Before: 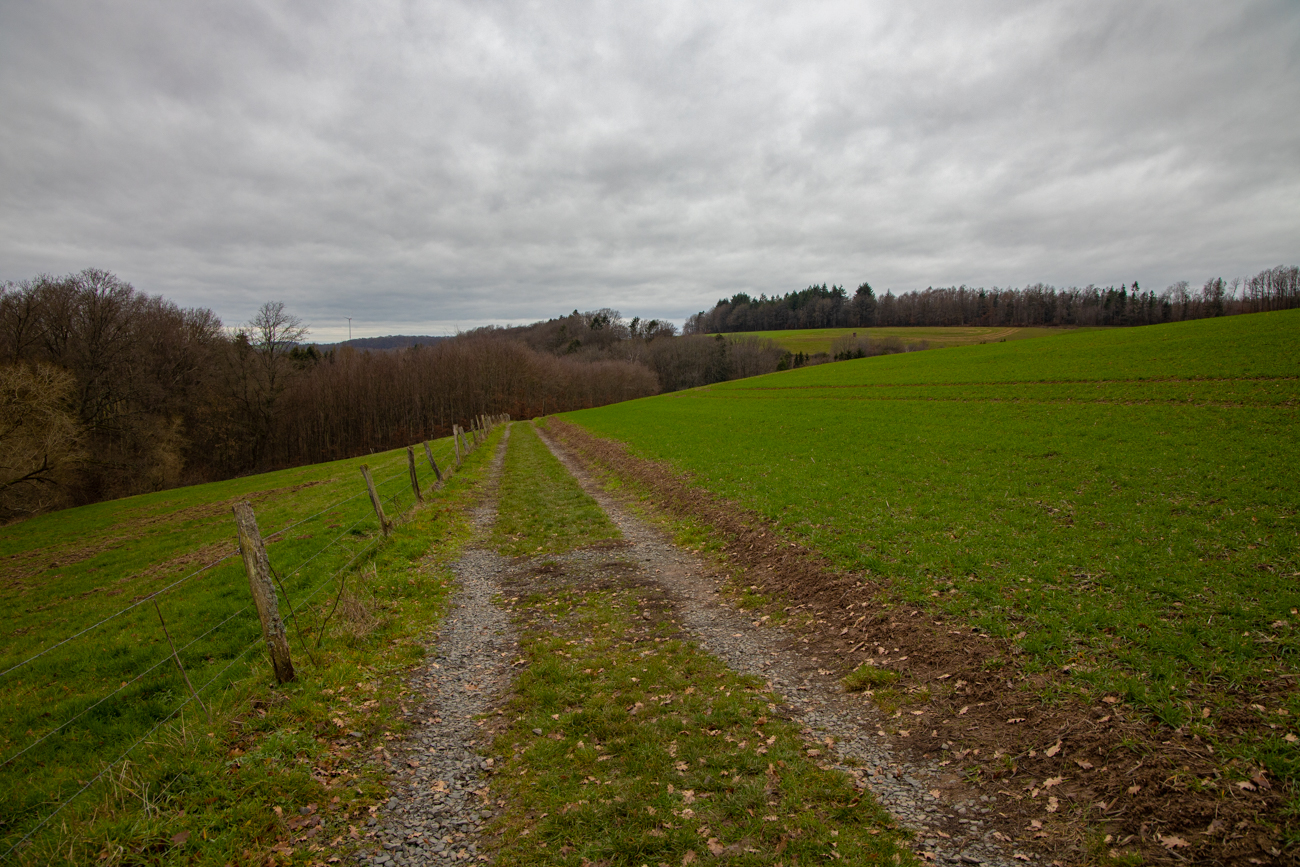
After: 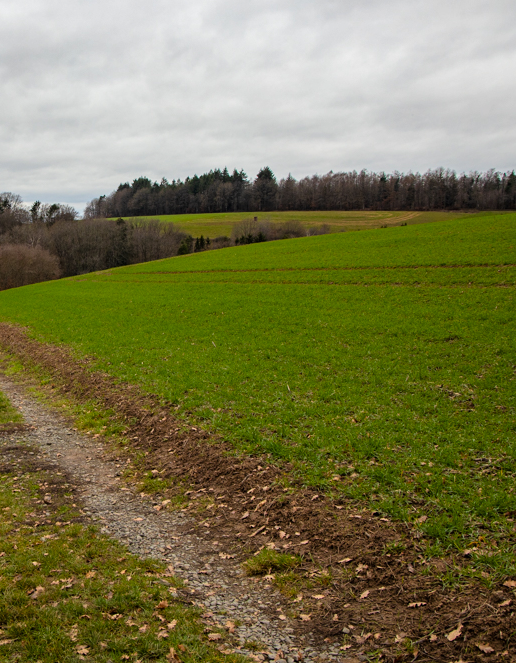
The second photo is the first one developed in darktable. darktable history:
tone curve: curves: ch0 [(0, 0) (0.004, 0.001) (0.133, 0.112) (0.325, 0.362) (0.832, 0.893) (1, 1)], color space Lab, linked channels, preserve colors none
crop: left 46.099%, top 13.448%, right 14.198%, bottom 10.03%
